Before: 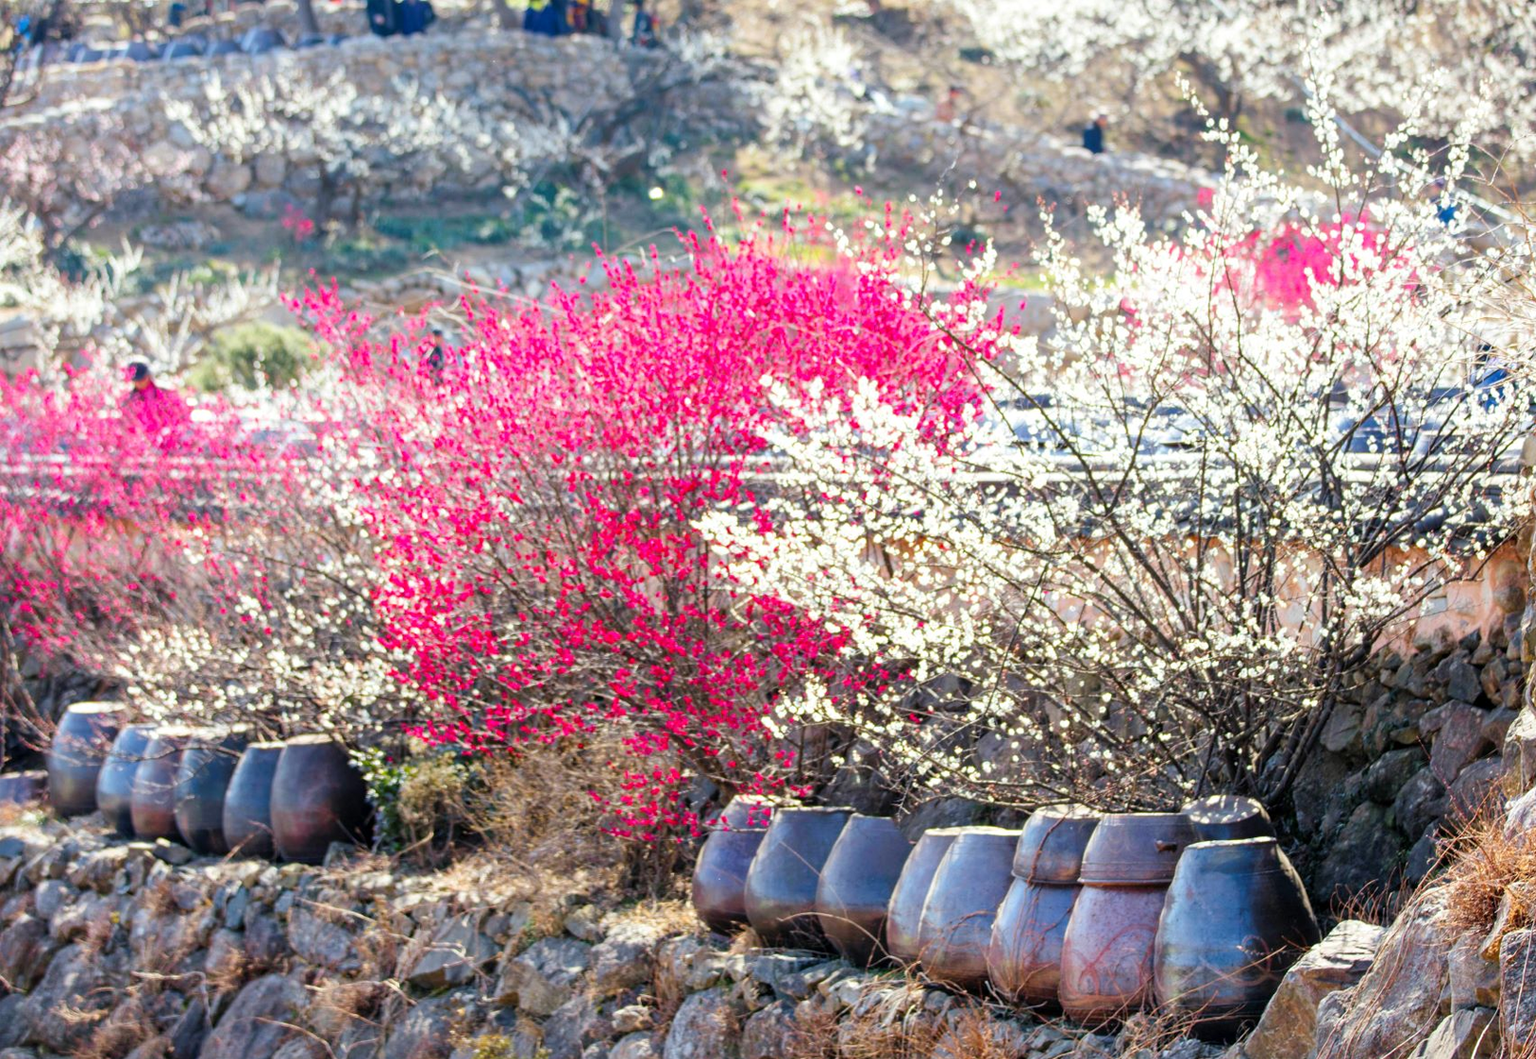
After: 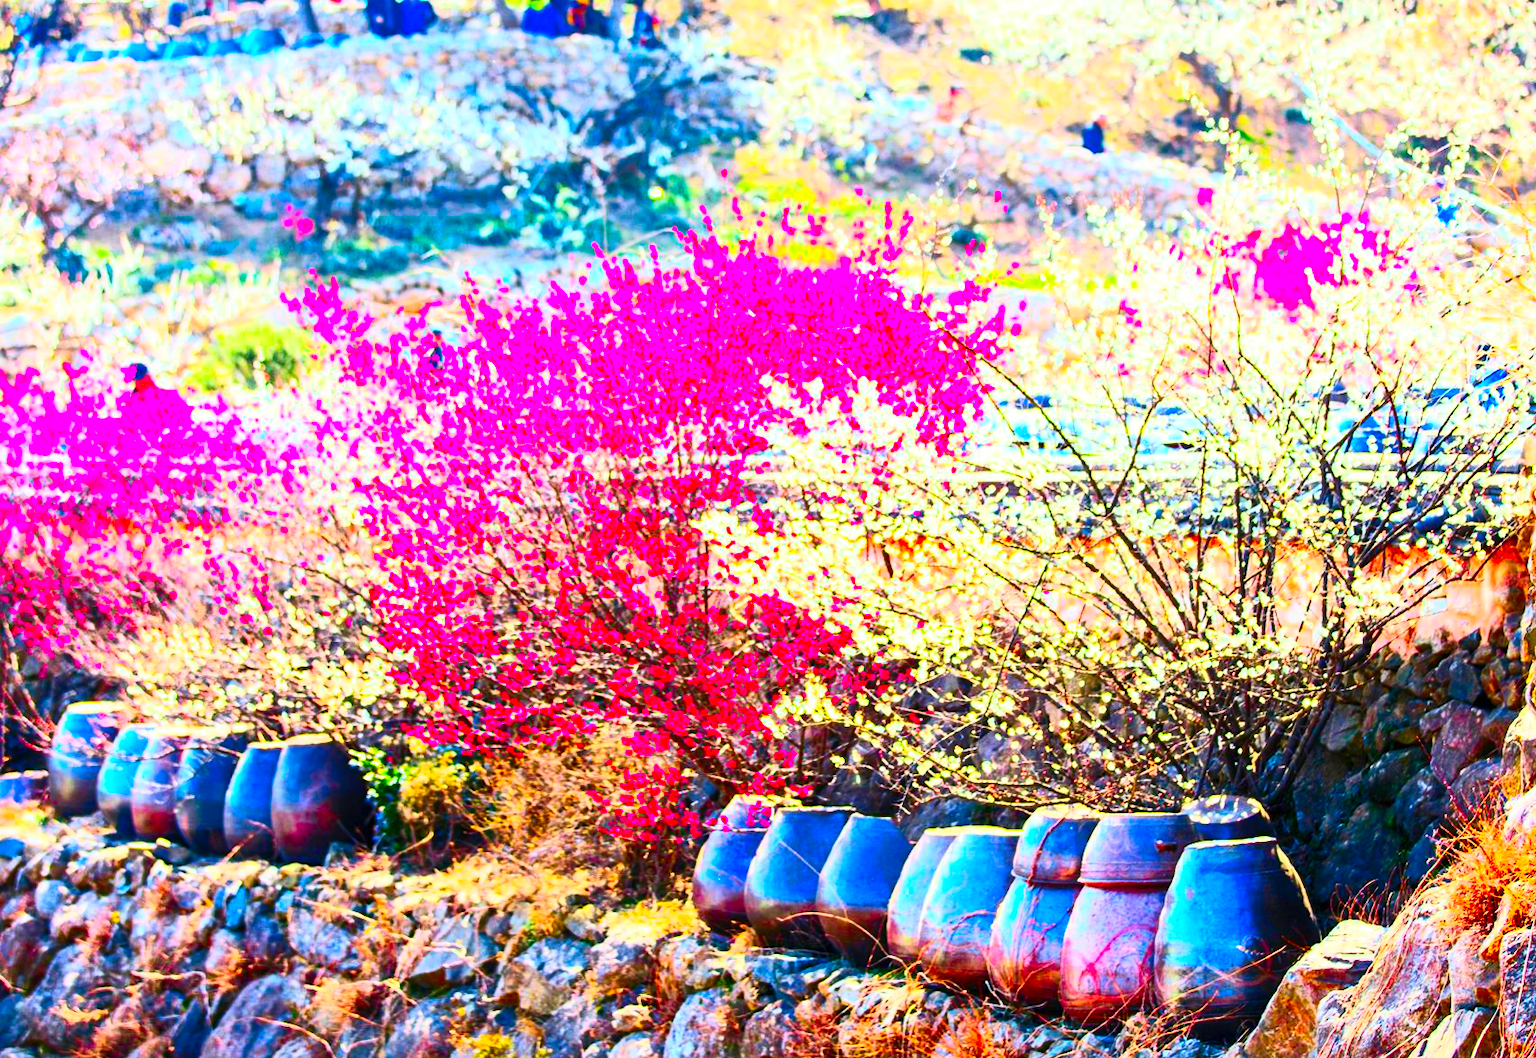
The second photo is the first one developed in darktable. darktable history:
color correction: saturation 3
contrast brightness saturation: contrast 0.62, brightness 0.34, saturation 0.14
